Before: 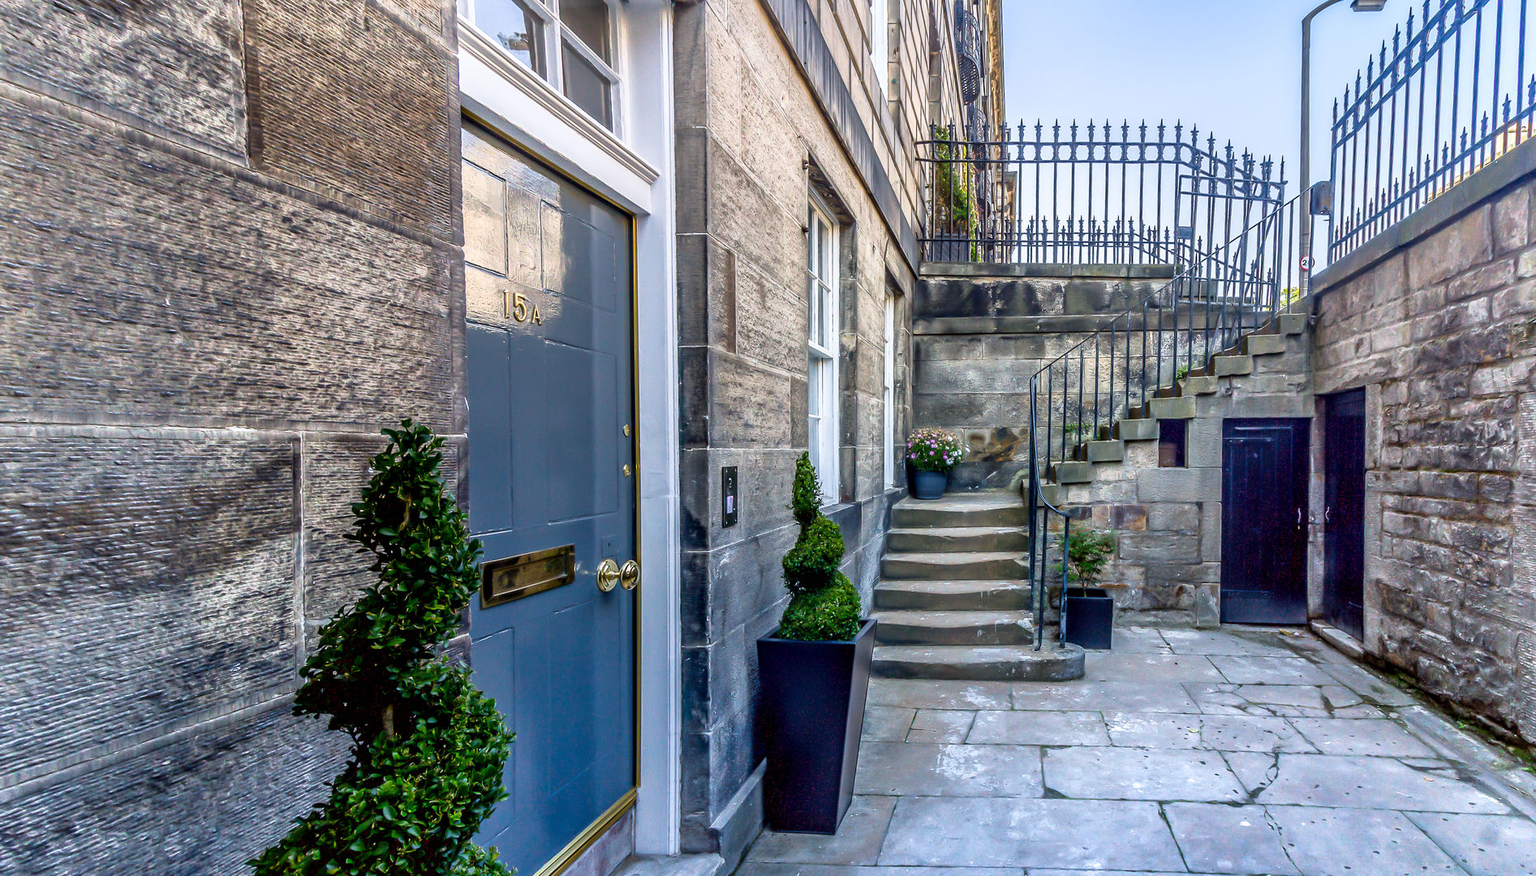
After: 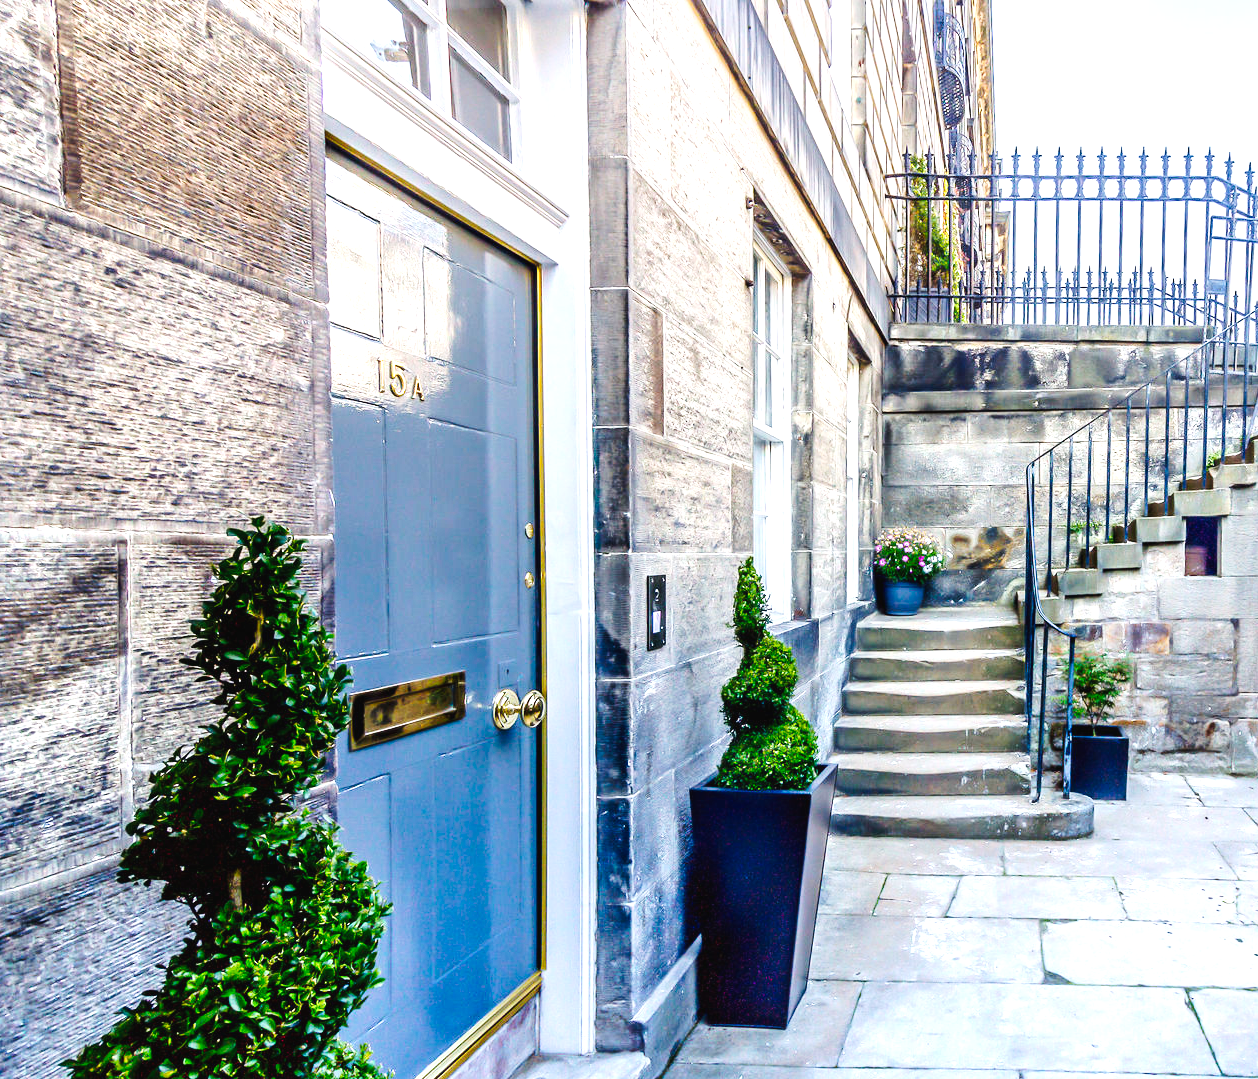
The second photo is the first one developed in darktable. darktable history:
crop and rotate: left 12.904%, right 20.625%
exposure: exposure 0.951 EV, compensate highlight preservation false
tone curve: curves: ch0 [(0, 0.023) (0.103, 0.087) (0.295, 0.297) (0.445, 0.531) (0.553, 0.665) (0.735, 0.843) (0.994, 1)]; ch1 [(0, 0) (0.427, 0.346) (0.456, 0.426) (0.484, 0.483) (0.509, 0.514) (0.535, 0.56) (0.581, 0.632) (0.646, 0.715) (1, 1)]; ch2 [(0, 0) (0.369, 0.388) (0.449, 0.431) (0.501, 0.495) (0.533, 0.518) (0.572, 0.612) (0.677, 0.752) (1, 1)], preserve colors none
